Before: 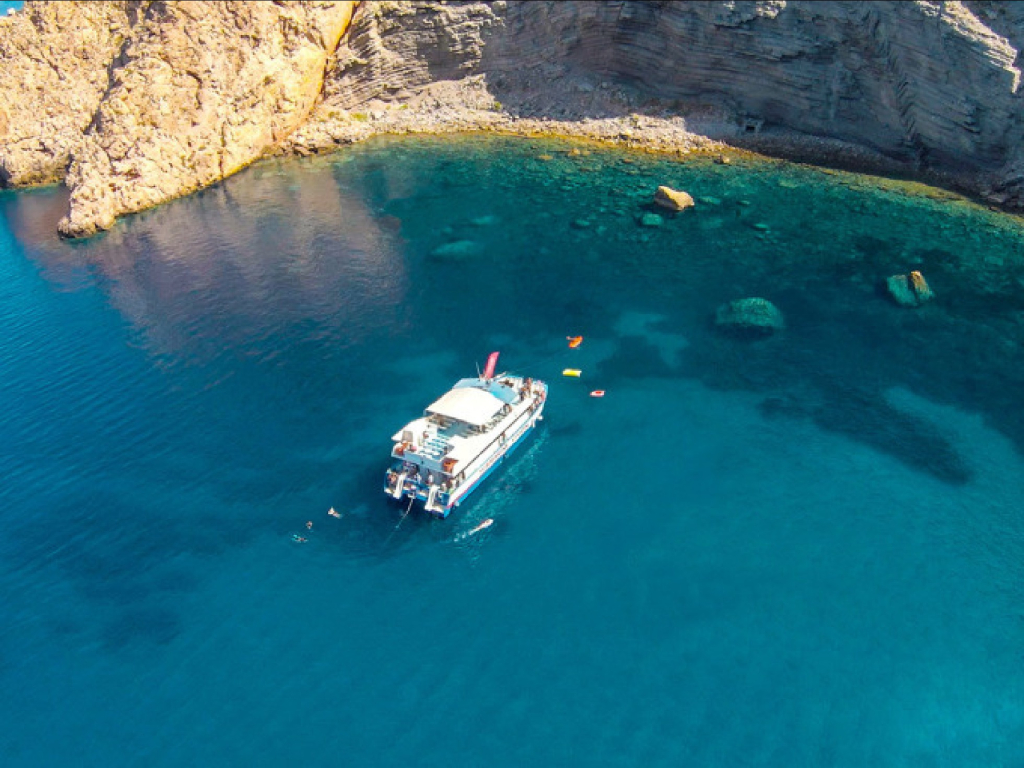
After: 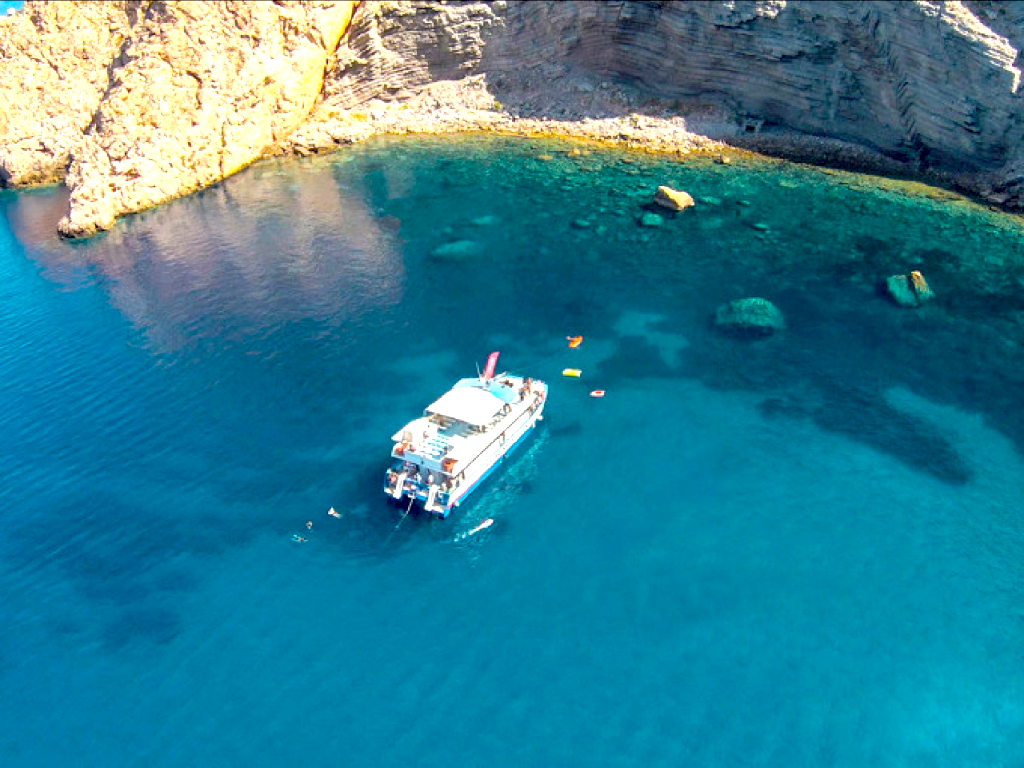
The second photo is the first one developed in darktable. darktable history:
exposure: black level correction 0.012, exposure 0.703 EV, compensate exposure bias true, compensate highlight preservation false
